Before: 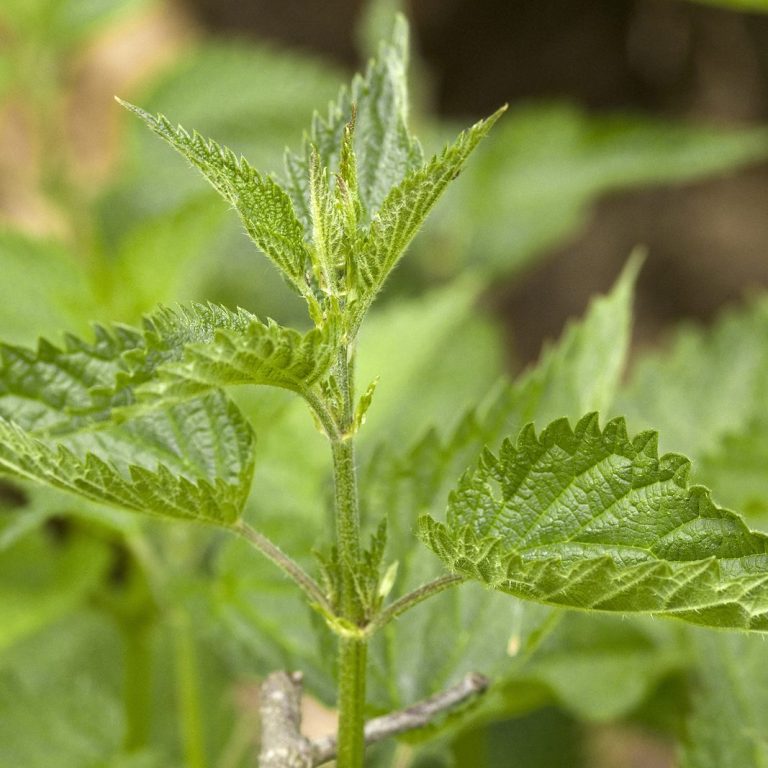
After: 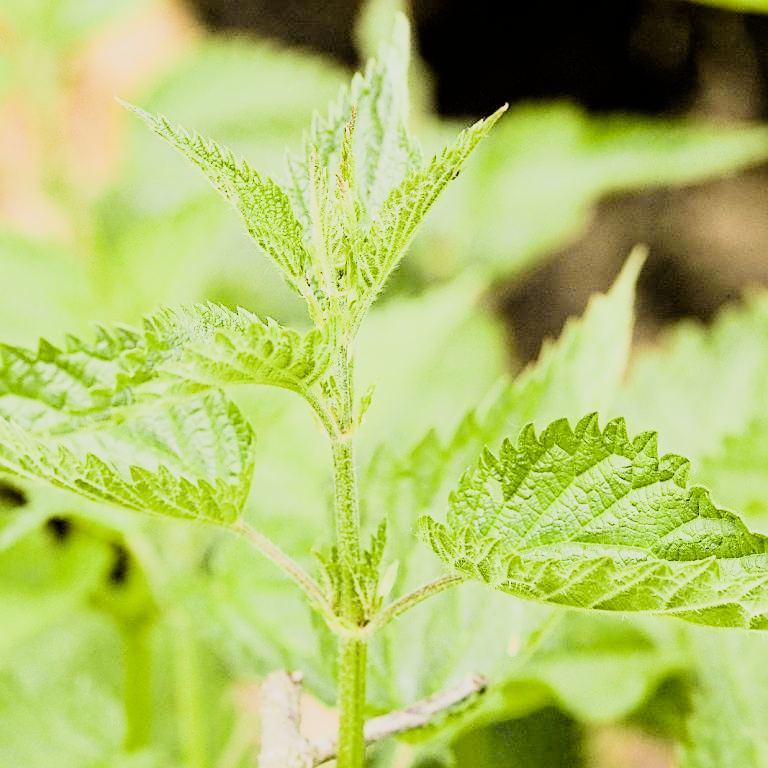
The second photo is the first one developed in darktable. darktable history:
sharpen: on, module defaults
filmic rgb: black relative exposure -5 EV, hardness 2.88, contrast 1.4, highlights saturation mix -30%
rgb curve: curves: ch0 [(0, 0) (0.21, 0.15) (0.24, 0.21) (0.5, 0.75) (0.75, 0.96) (0.89, 0.99) (1, 1)]; ch1 [(0, 0.02) (0.21, 0.13) (0.25, 0.2) (0.5, 0.67) (0.75, 0.9) (0.89, 0.97) (1, 1)]; ch2 [(0, 0.02) (0.21, 0.13) (0.25, 0.2) (0.5, 0.67) (0.75, 0.9) (0.89, 0.97) (1, 1)], compensate middle gray true
color balance rgb: shadows lift › chroma 1%, shadows lift › hue 113°, highlights gain › chroma 0.2%, highlights gain › hue 333°, perceptual saturation grading › global saturation 20%, perceptual saturation grading › highlights -50%, perceptual saturation grading › shadows 25%, contrast -20%
